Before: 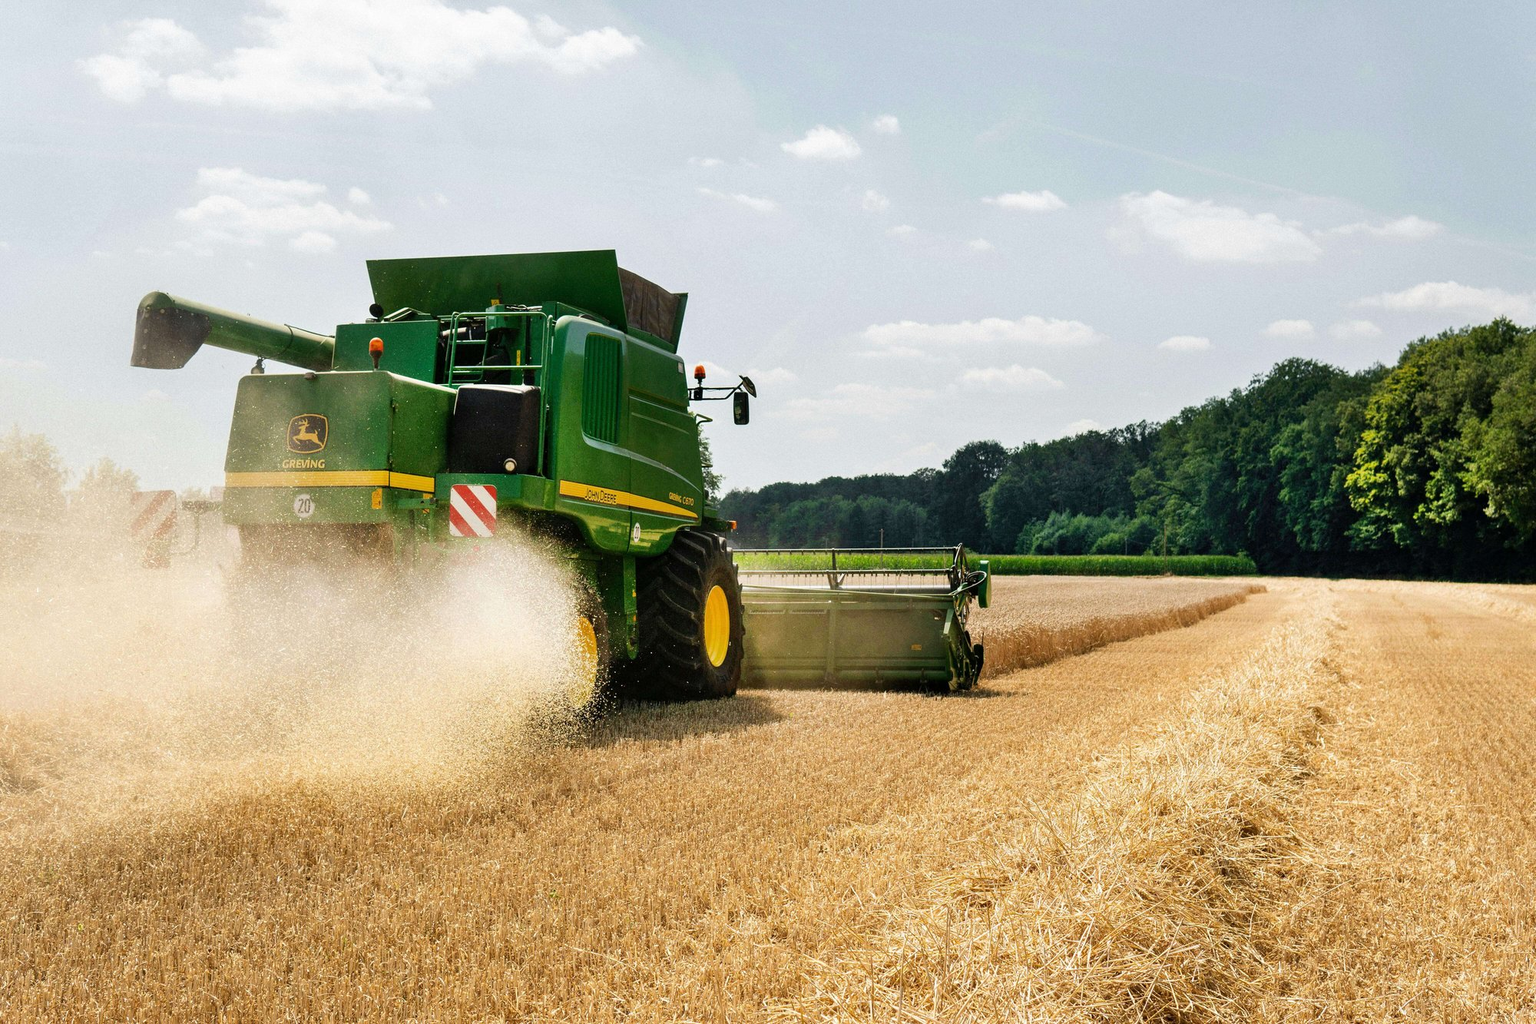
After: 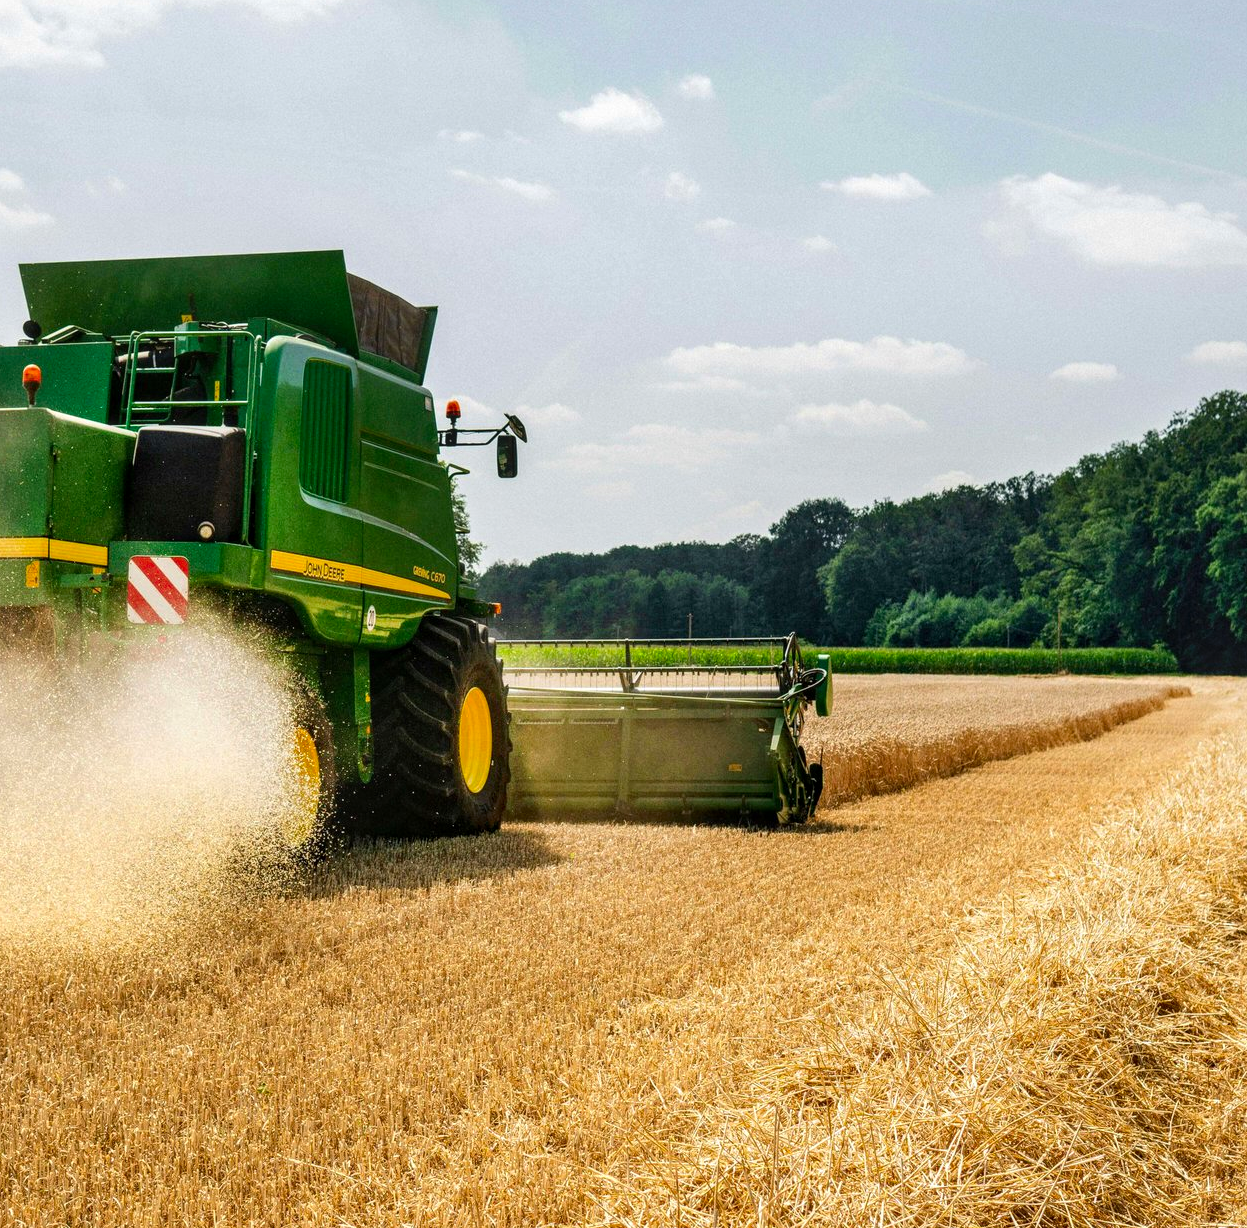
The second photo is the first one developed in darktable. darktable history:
local contrast: on, module defaults
crop and rotate: left 22.918%, top 5.629%, right 14.711%, bottom 2.247%
contrast brightness saturation: contrast 0.08, saturation 0.2
